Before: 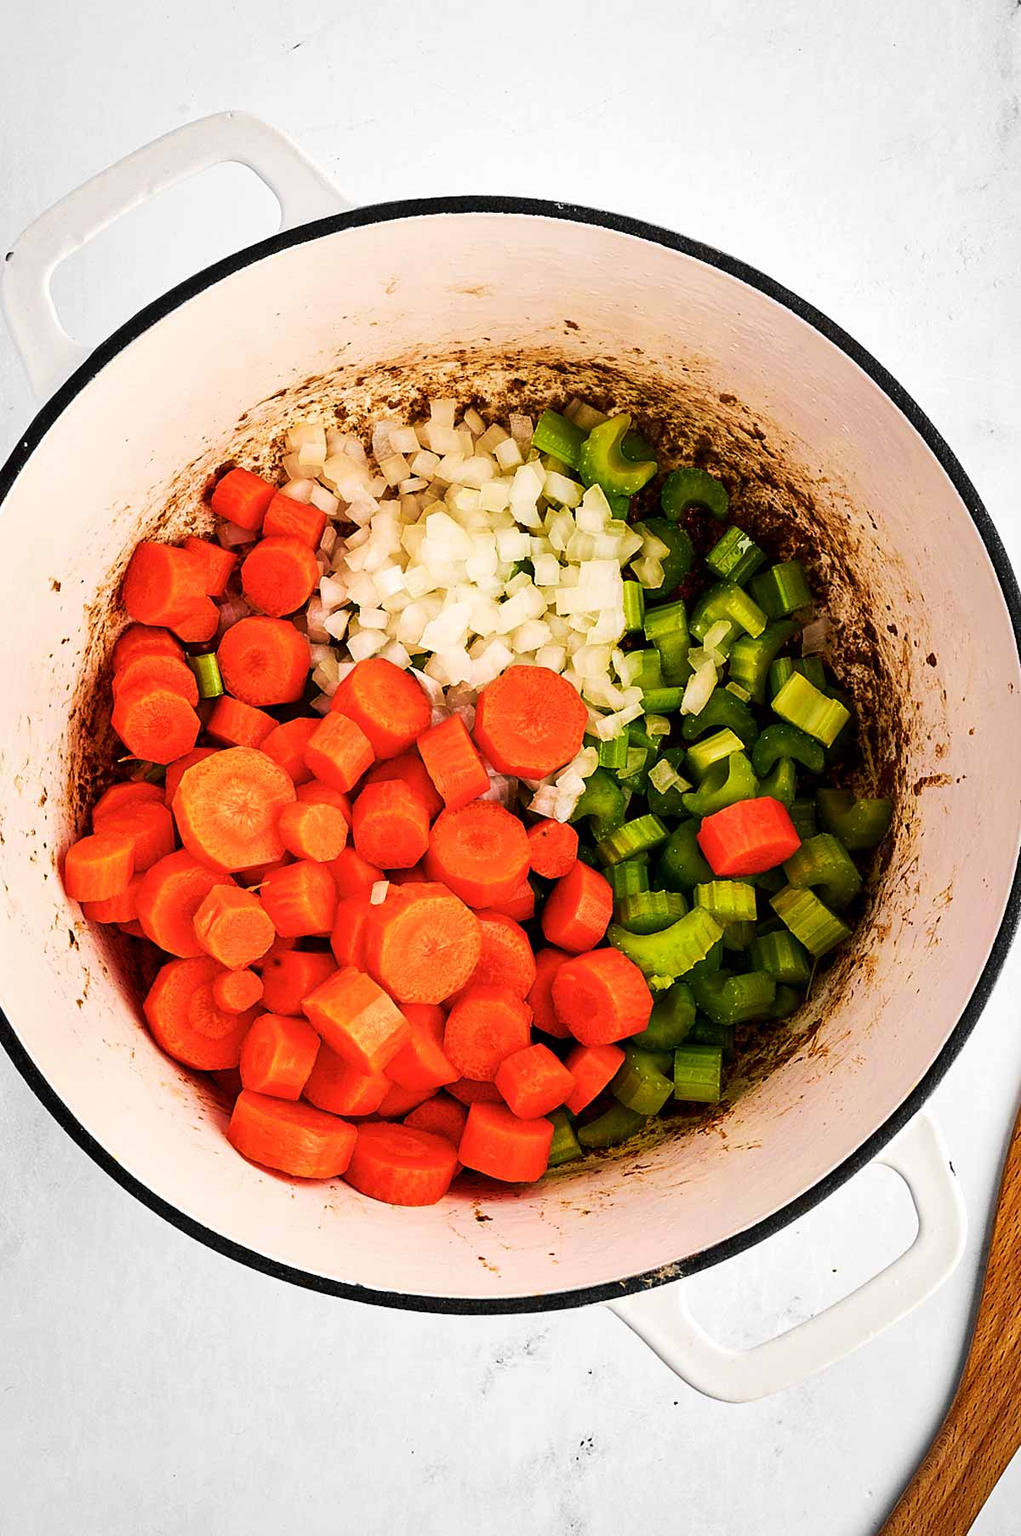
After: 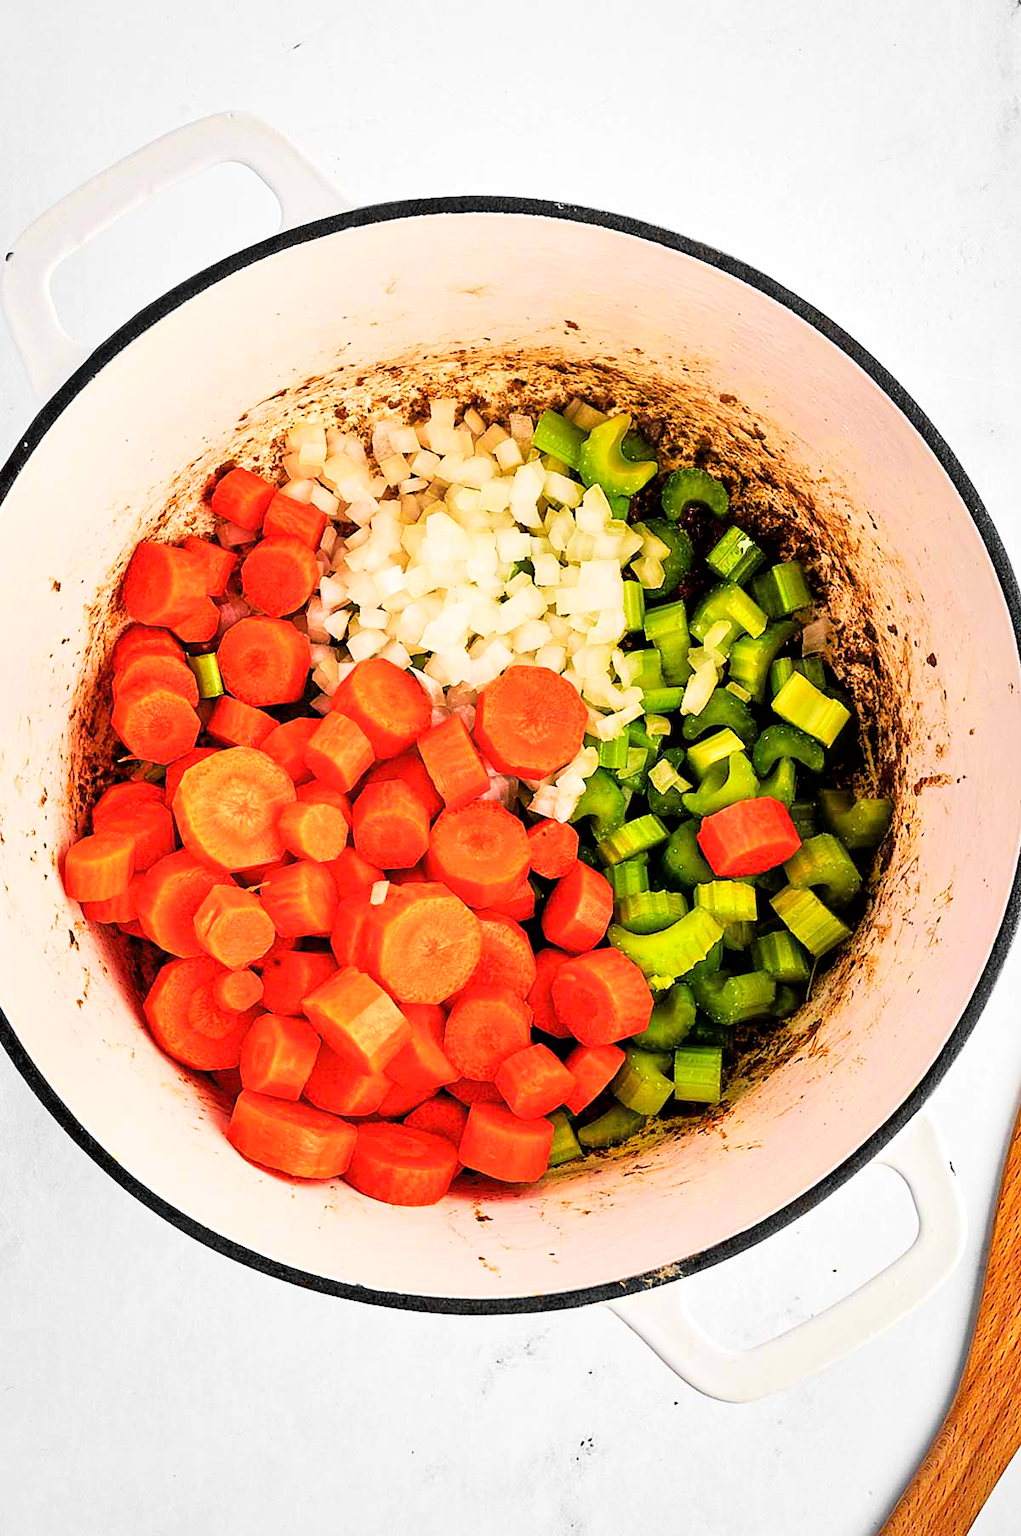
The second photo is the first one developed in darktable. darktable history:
tone curve: curves: ch0 [(0, 0) (0.004, 0.001) (0.133, 0.112) (0.325, 0.362) (0.832, 0.893) (1, 1)], color space Lab, linked channels, preserve colors none
tone equalizer: -7 EV 0.15 EV, -6 EV 0.6 EV, -5 EV 1.15 EV, -4 EV 1.33 EV, -3 EV 1.15 EV, -2 EV 0.6 EV, -1 EV 0.15 EV, mask exposure compensation -0.5 EV
